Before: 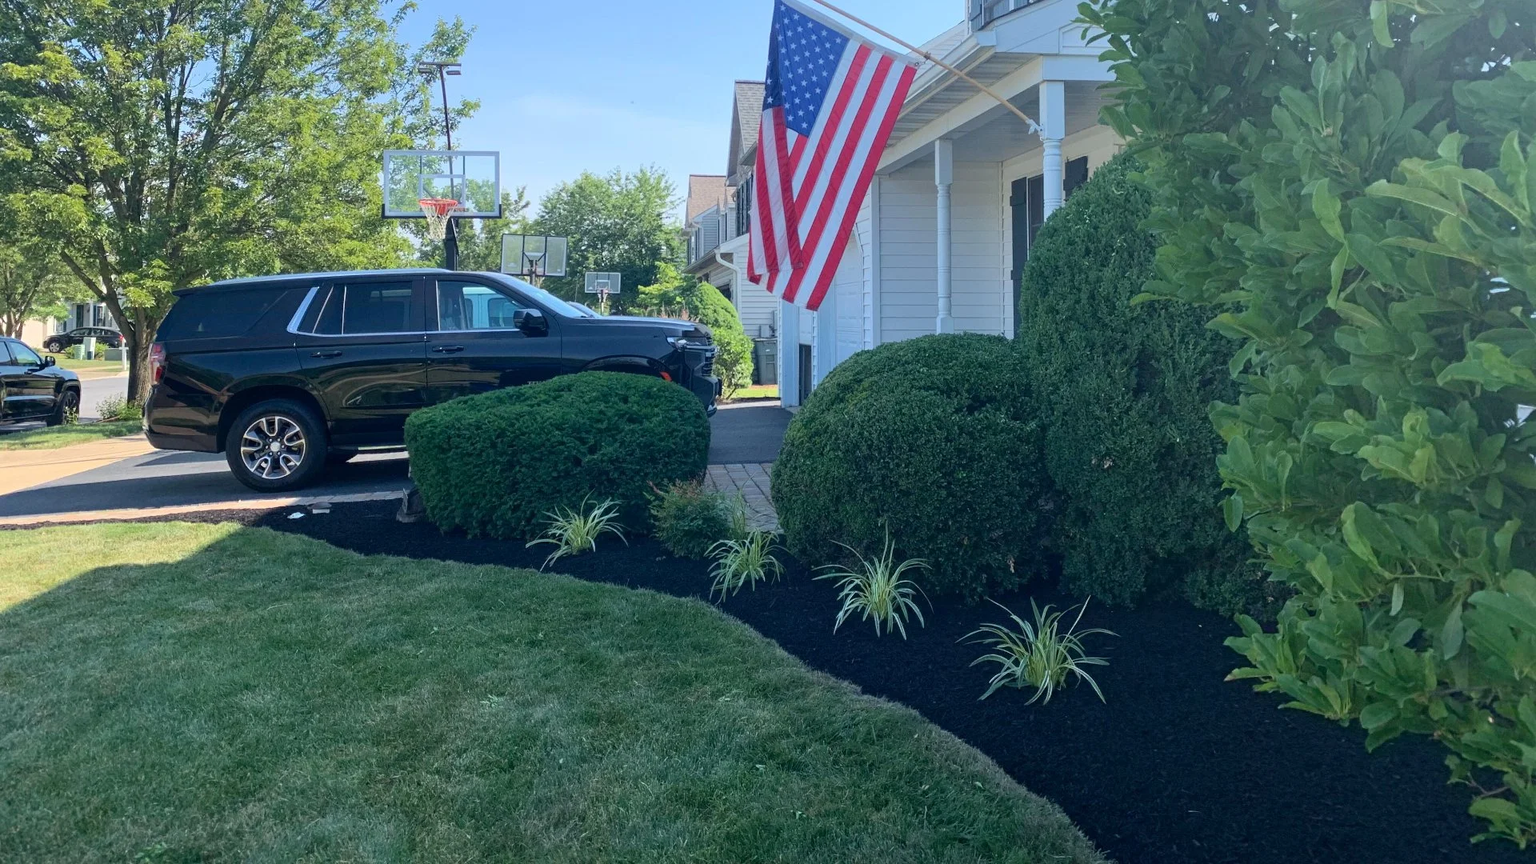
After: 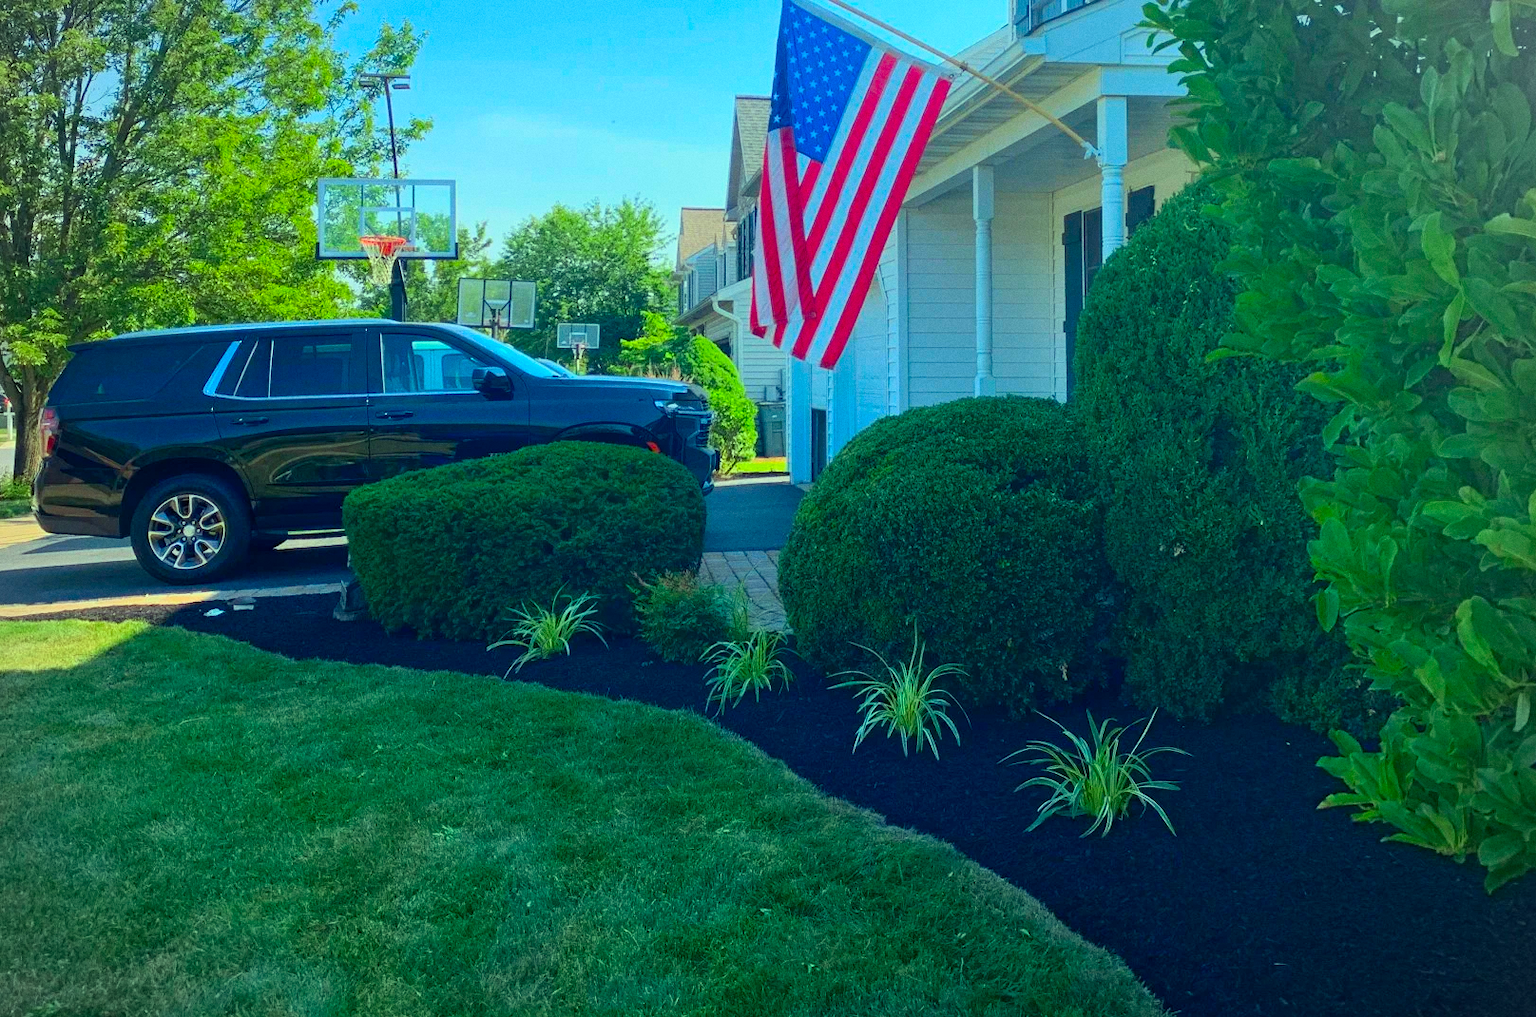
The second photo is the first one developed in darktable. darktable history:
color correction: highlights a* -10.77, highlights b* 9.8, saturation 1.72
crop: left 7.598%, right 7.873%
vignetting: brightness -0.167
grain: coarseness 0.09 ISO, strength 16.61%
